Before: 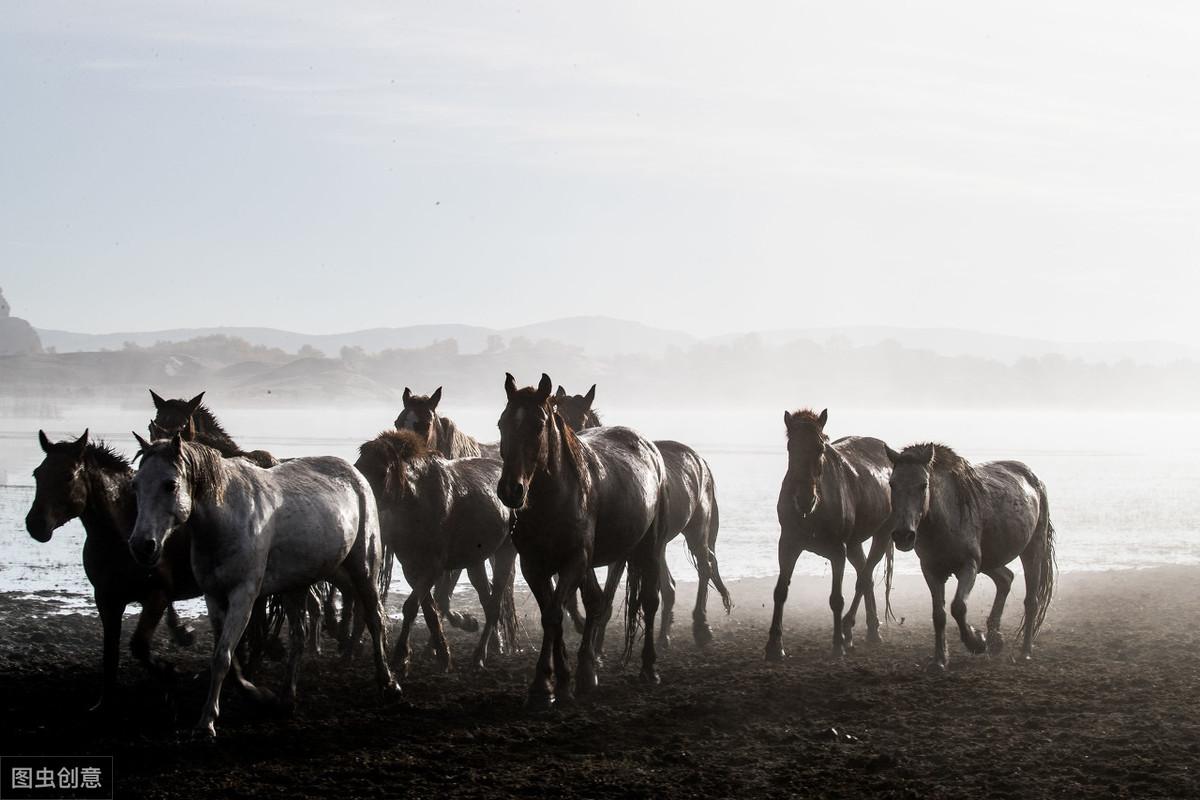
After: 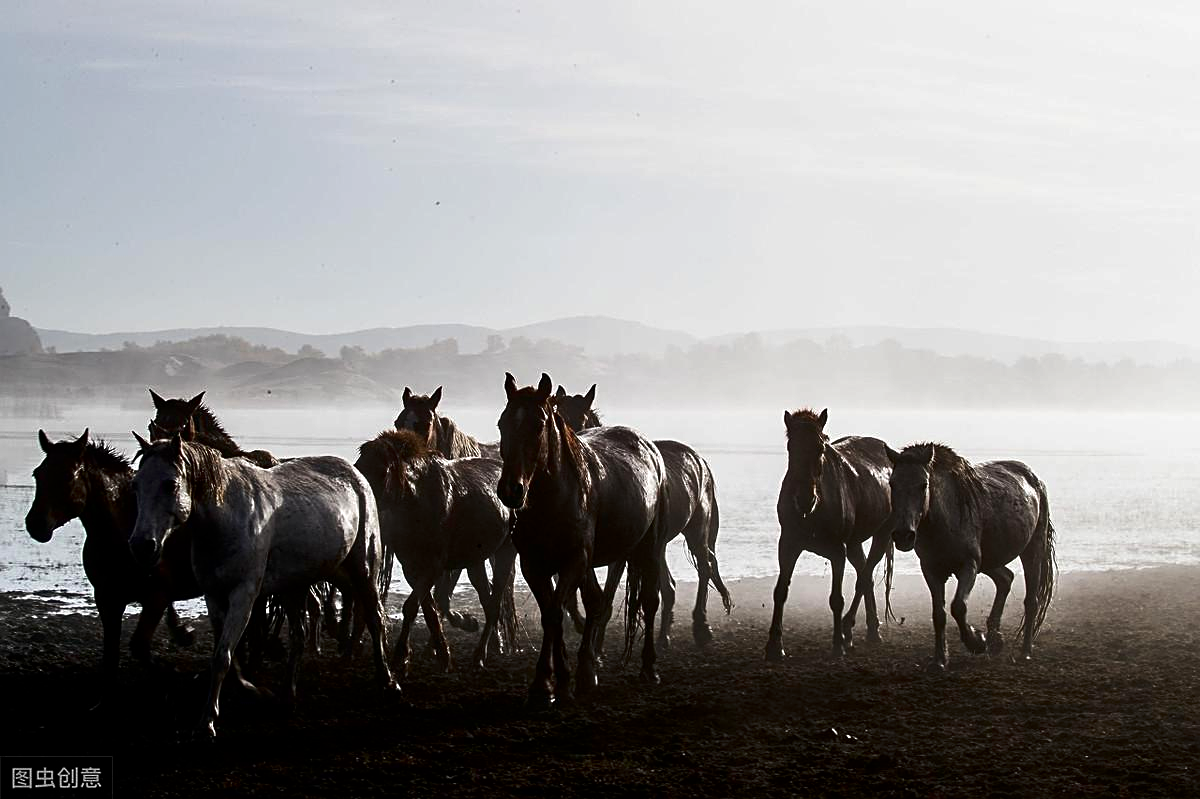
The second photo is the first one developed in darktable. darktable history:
sharpen: on, module defaults
crop: bottom 0.071%
contrast brightness saturation: brightness -0.25, saturation 0.2
